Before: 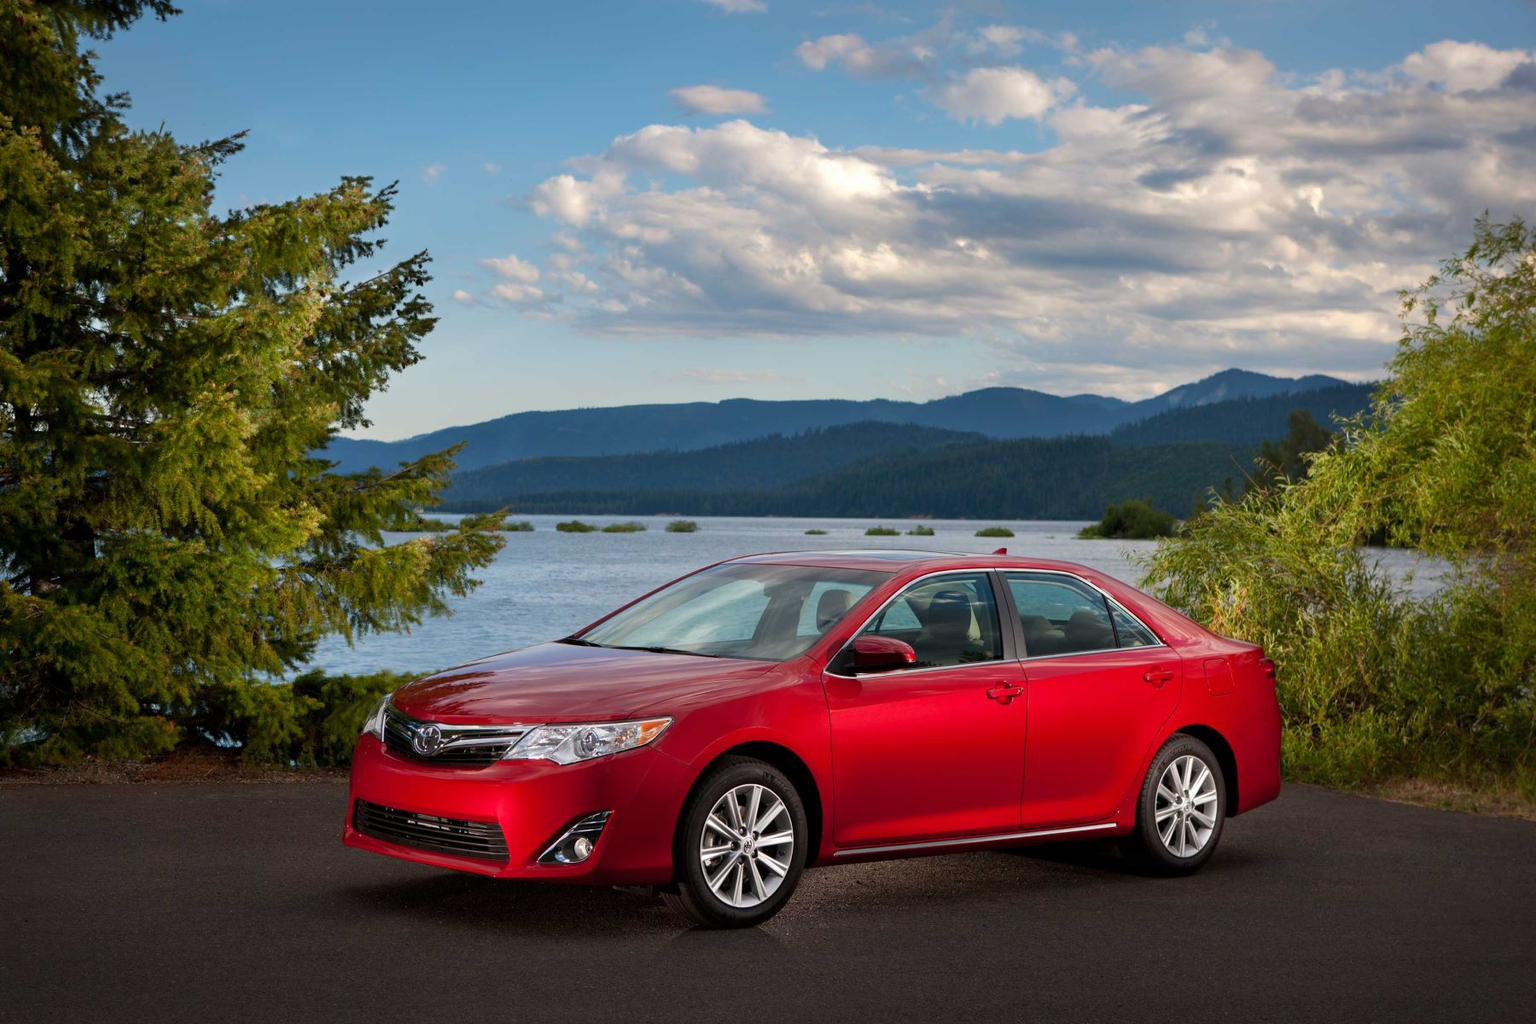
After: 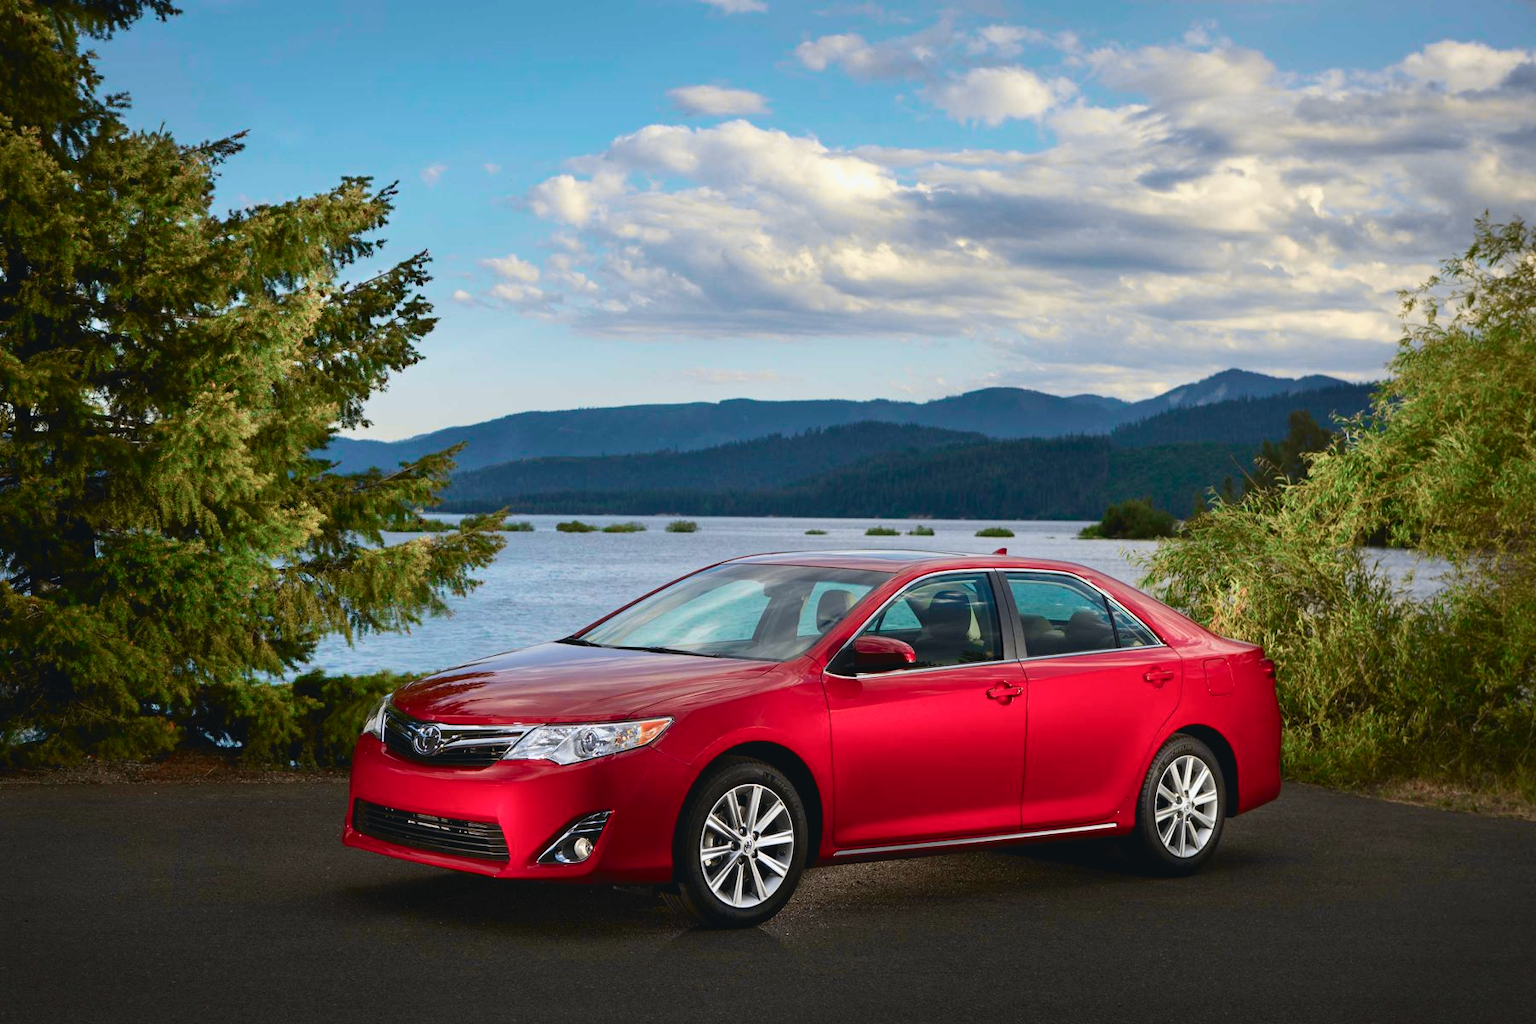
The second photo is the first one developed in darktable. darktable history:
tone curve: curves: ch0 [(0, 0.039) (0.104, 0.103) (0.273, 0.267) (0.448, 0.487) (0.704, 0.761) (0.886, 0.922) (0.994, 0.971)]; ch1 [(0, 0) (0.335, 0.298) (0.446, 0.413) (0.485, 0.487) (0.515, 0.503) (0.566, 0.563) (0.641, 0.655) (1, 1)]; ch2 [(0, 0) (0.314, 0.301) (0.421, 0.411) (0.502, 0.494) (0.528, 0.54) (0.557, 0.559) (0.612, 0.62) (0.722, 0.686) (1, 1)], color space Lab, independent channels, preserve colors none
